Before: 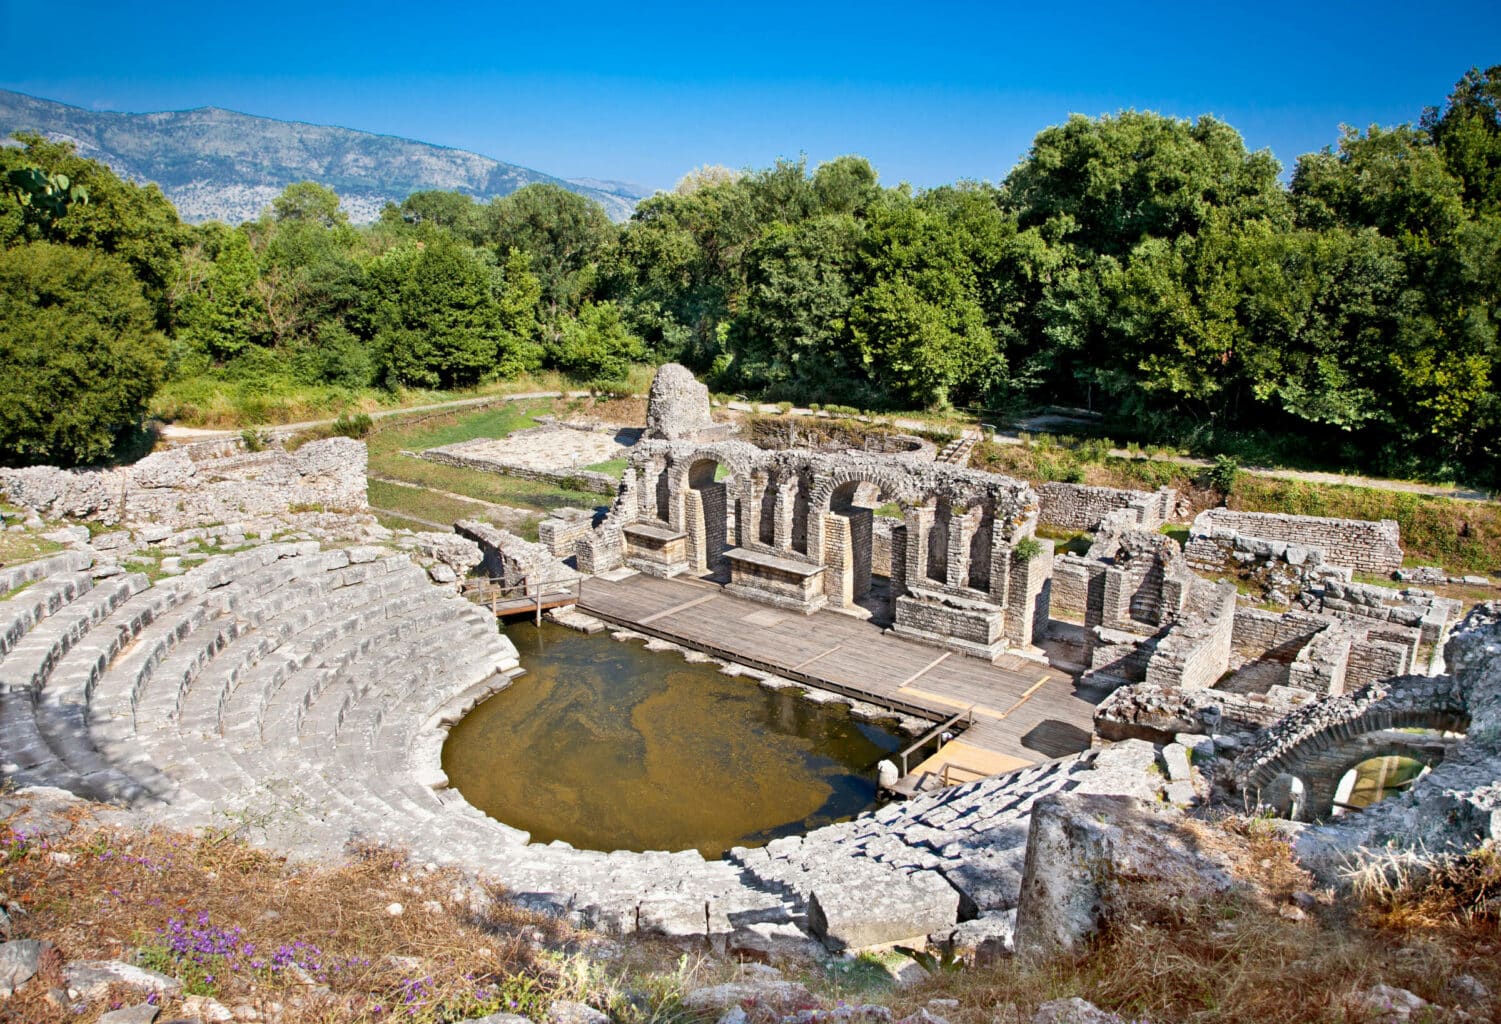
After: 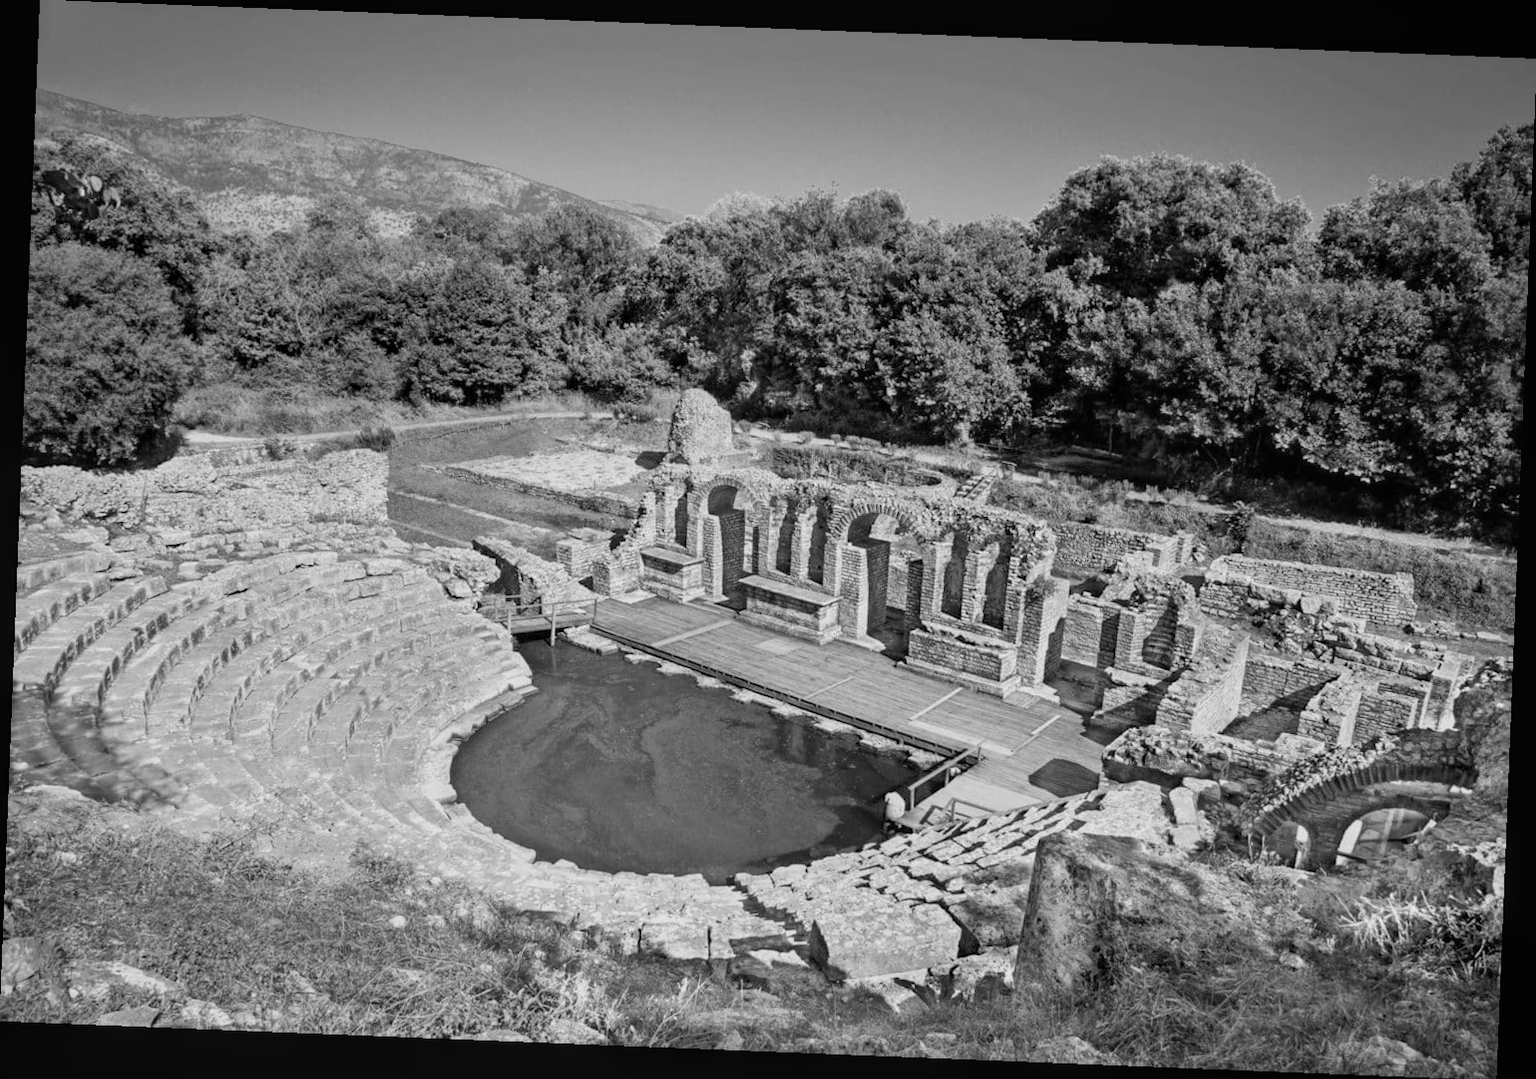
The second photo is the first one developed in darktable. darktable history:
color balance: input saturation 134.34%, contrast -10.04%, contrast fulcrum 19.67%, output saturation 133.51%
monochrome: on, module defaults
local contrast: detail 110%
rotate and perspective: rotation 2.27°, automatic cropping off
